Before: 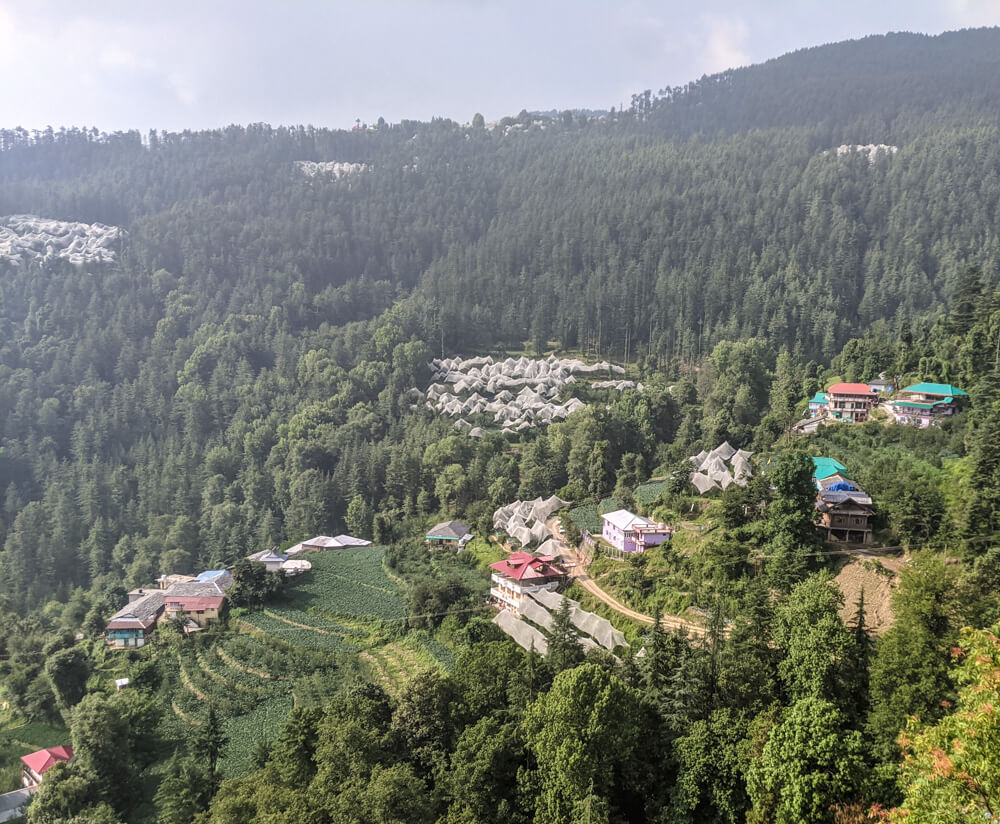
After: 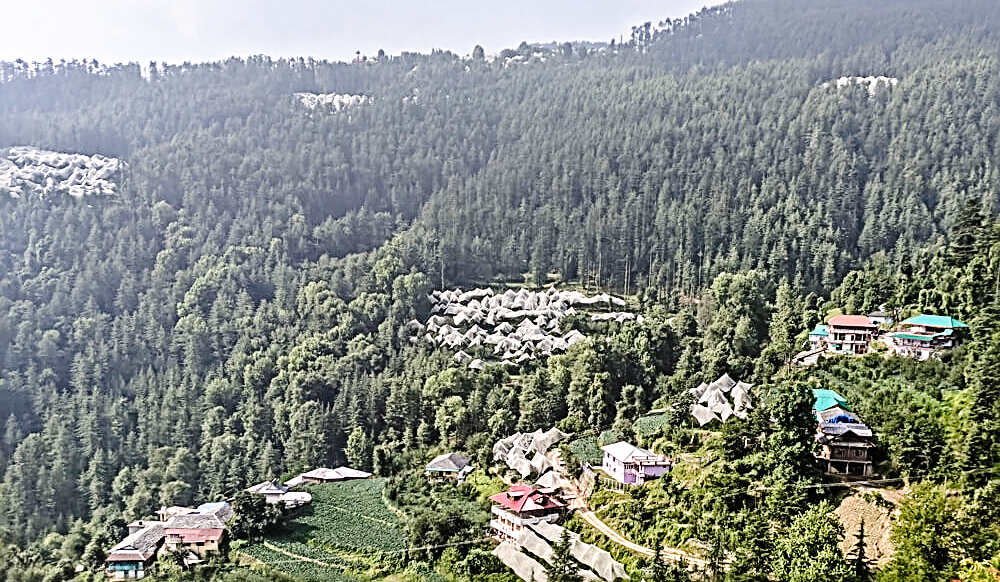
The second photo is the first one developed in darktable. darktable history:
tone curve: curves: ch0 [(0, 0) (0.003, 0.003) (0.011, 0.005) (0.025, 0.008) (0.044, 0.012) (0.069, 0.02) (0.1, 0.031) (0.136, 0.047) (0.177, 0.088) (0.224, 0.141) (0.277, 0.222) (0.335, 0.32) (0.399, 0.422) (0.468, 0.523) (0.543, 0.623) (0.623, 0.716) (0.709, 0.796) (0.801, 0.878) (0.898, 0.957) (1, 1)], preserve colors none
crop and rotate: top 8.293%, bottom 20.996%
contrast equalizer: y [[0.5, 0.501, 0.525, 0.597, 0.58, 0.514], [0.5 ×6], [0.5 ×6], [0 ×6], [0 ×6]]
sharpen: radius 2.817, amount 0.715
